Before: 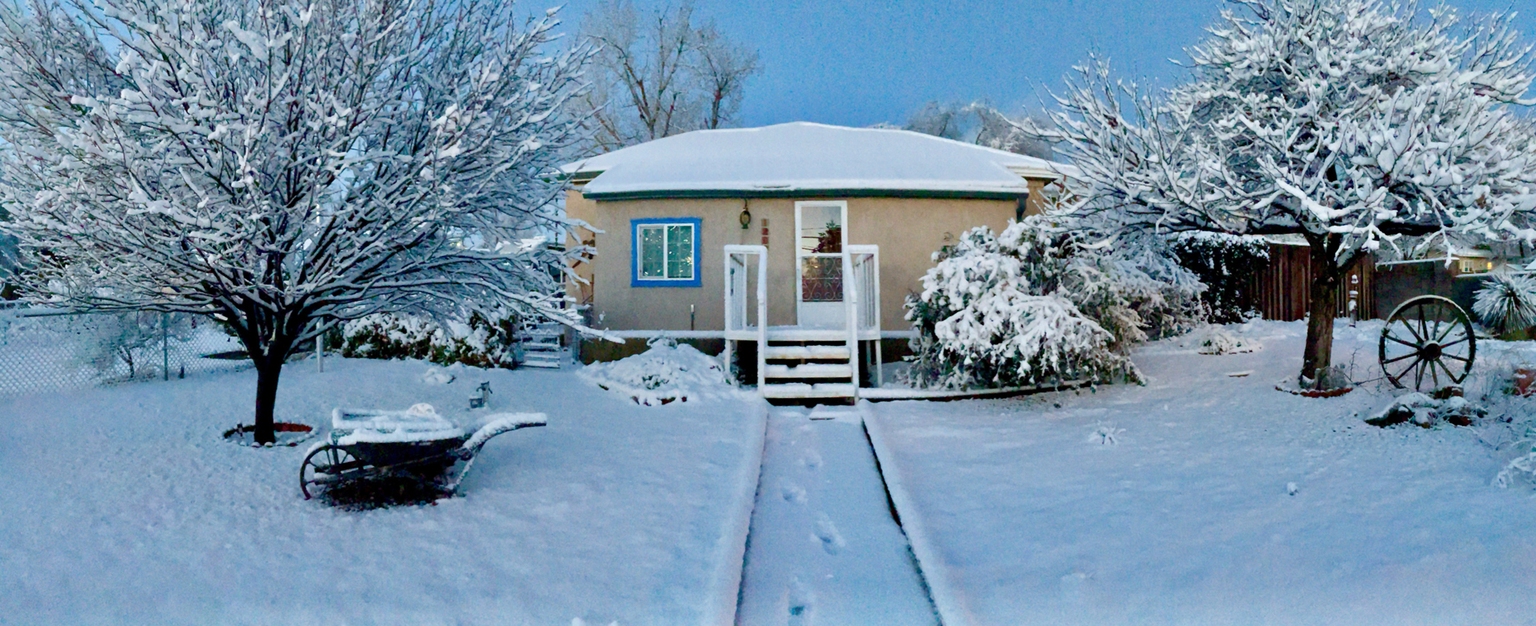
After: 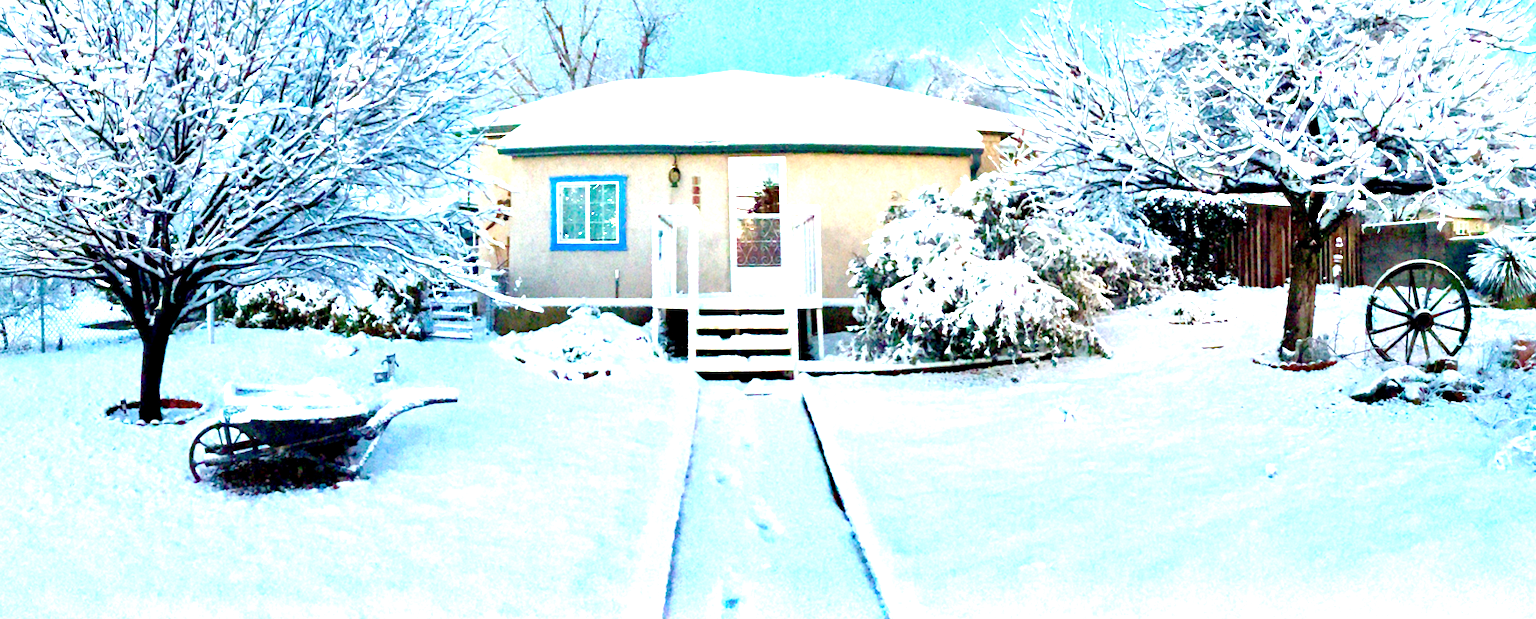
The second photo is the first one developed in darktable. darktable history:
crop and rotate: left 8.262%, top 9.226%
exposure: black level correction 0.001, exposure 1.822 EV, compensate exposure bias true, compensate highlight preservation false
